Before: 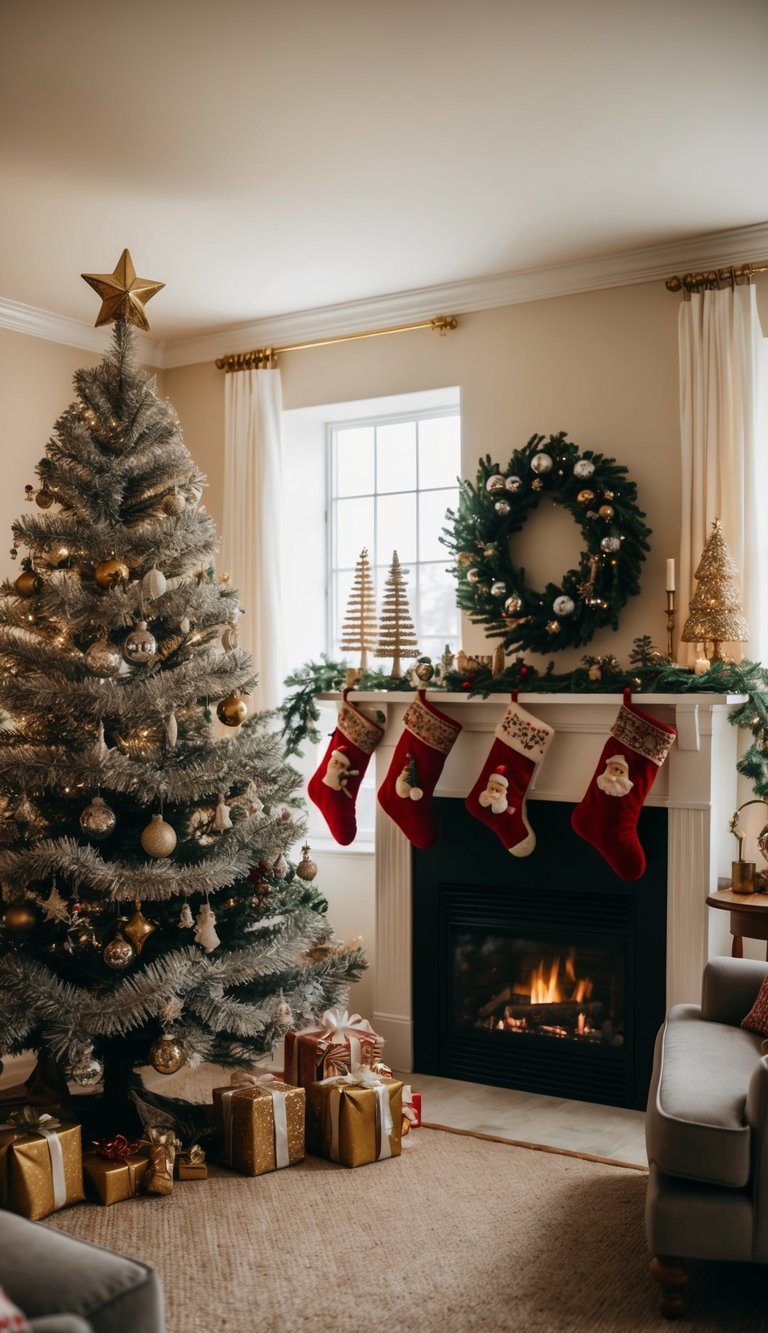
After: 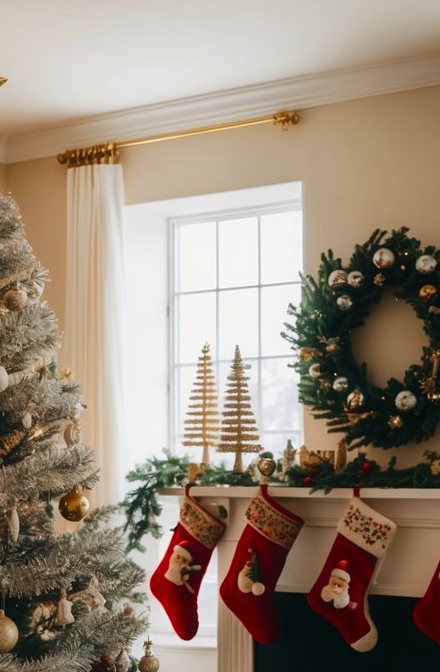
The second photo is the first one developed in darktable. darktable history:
crop: left 20.656%, top 15.433%, right 21.936%, bottom 34.099%
contrast equalizer: y [[0.5, 0.488, 0.462, 0.461, 0.491, 0.5], [0.5 ×6], [0.5 ×6], [0 ×6], [0 ×6]]
contrast brightness saturation: contrast 0.043, saturation 0.157
